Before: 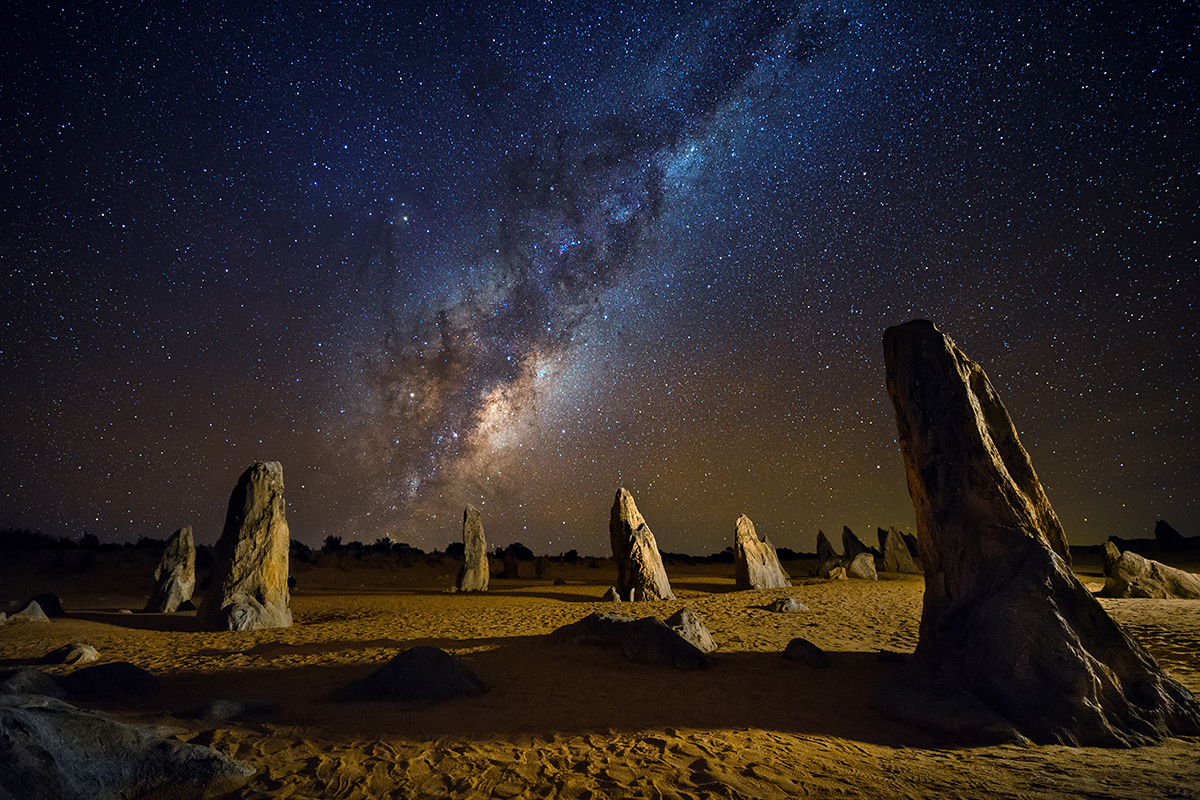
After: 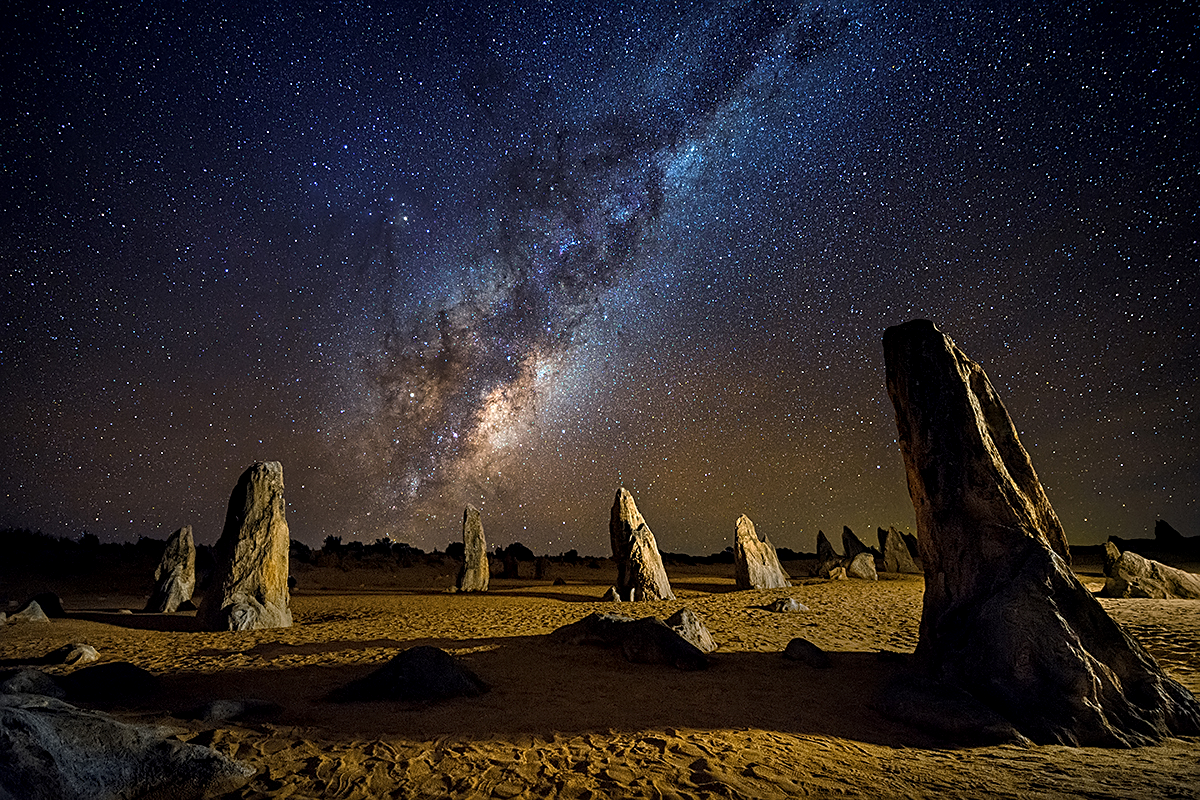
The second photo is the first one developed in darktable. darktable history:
sharpen: on, module defaults
local contrast: highlights 99%, shadows 86%, detail 160%, midtone range 0.2
